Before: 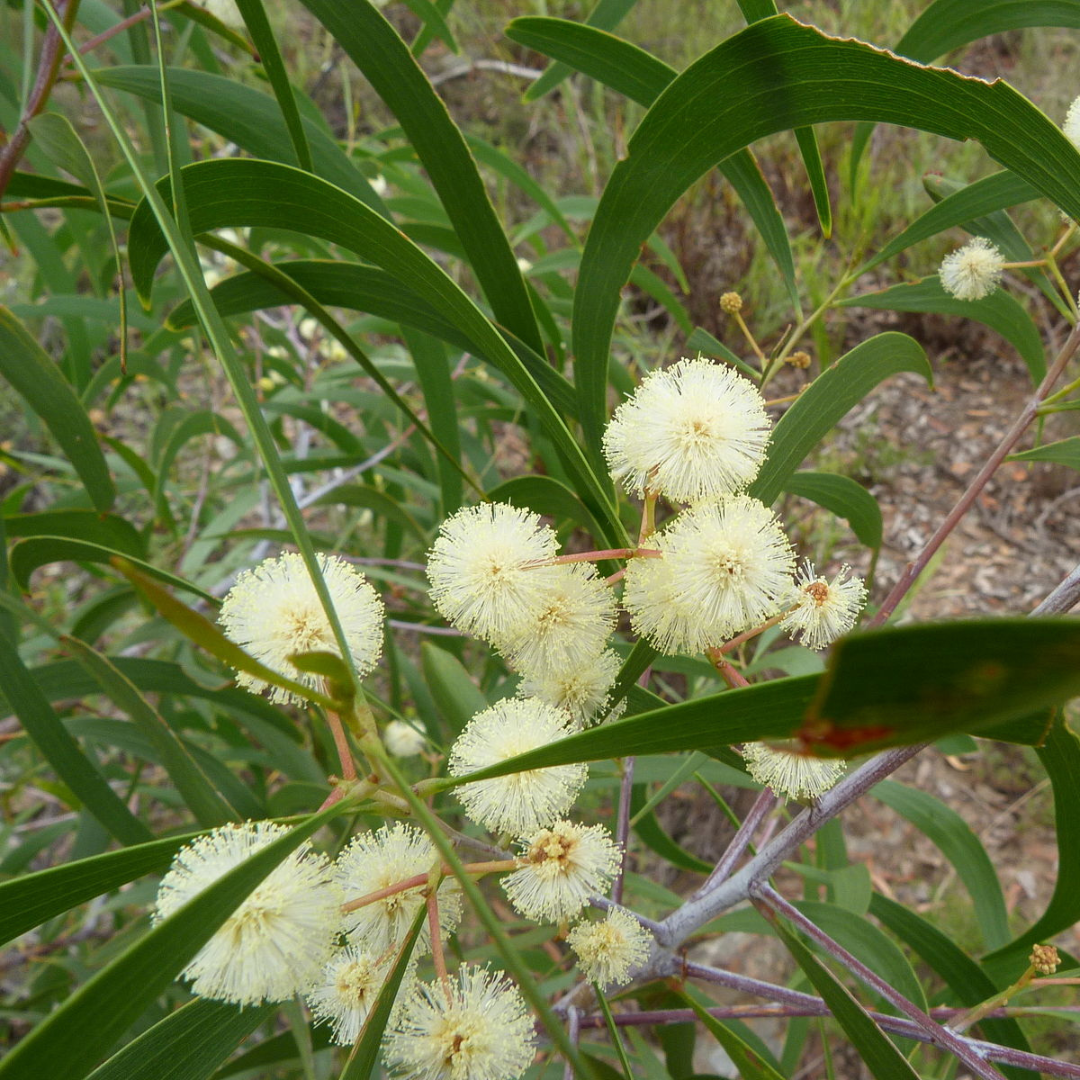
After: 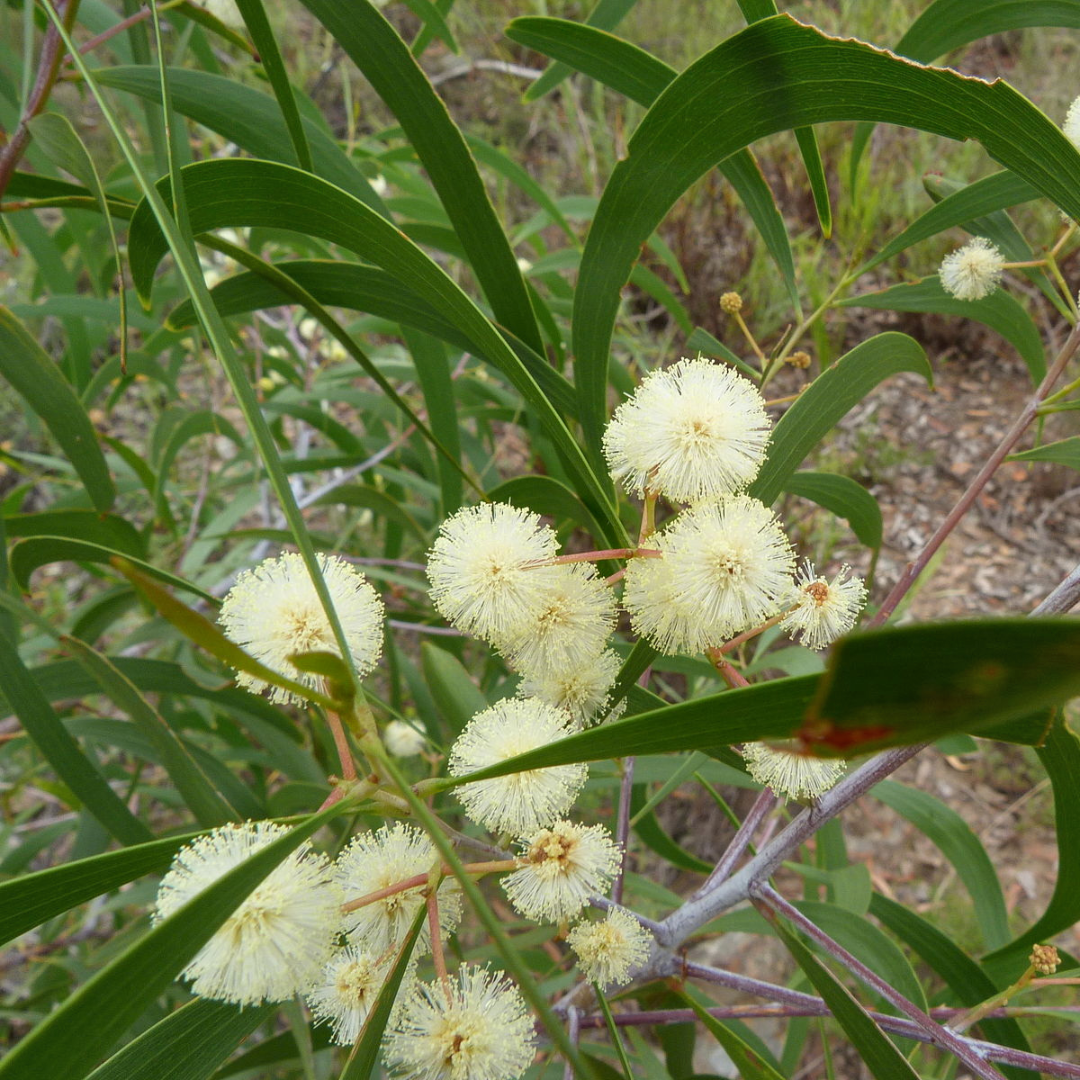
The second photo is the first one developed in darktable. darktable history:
white balance: emerald 1
shadows and highlights: low approximation 0.01, soften with gaussian
